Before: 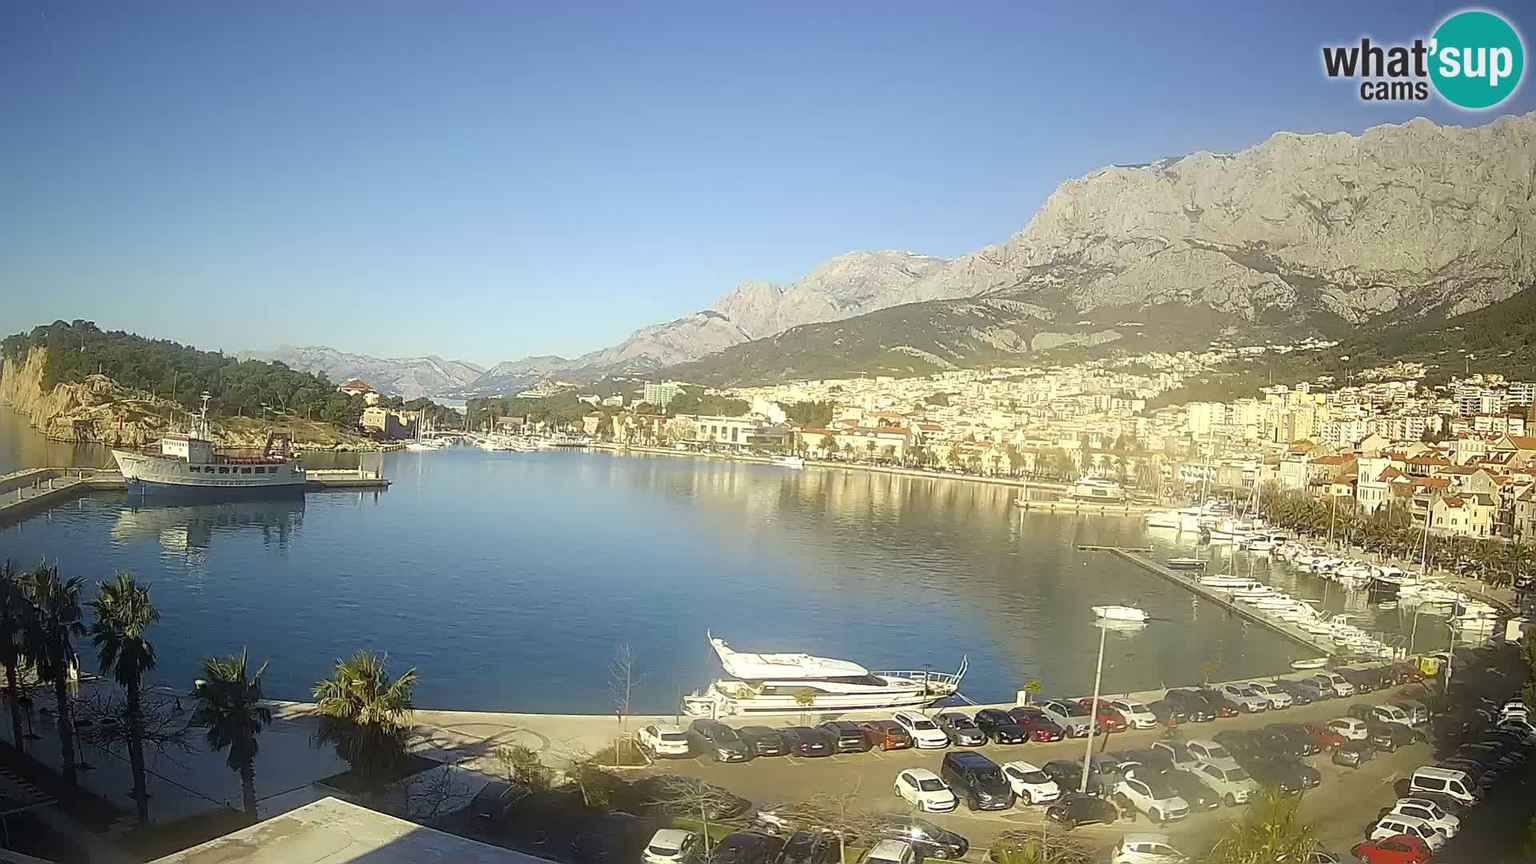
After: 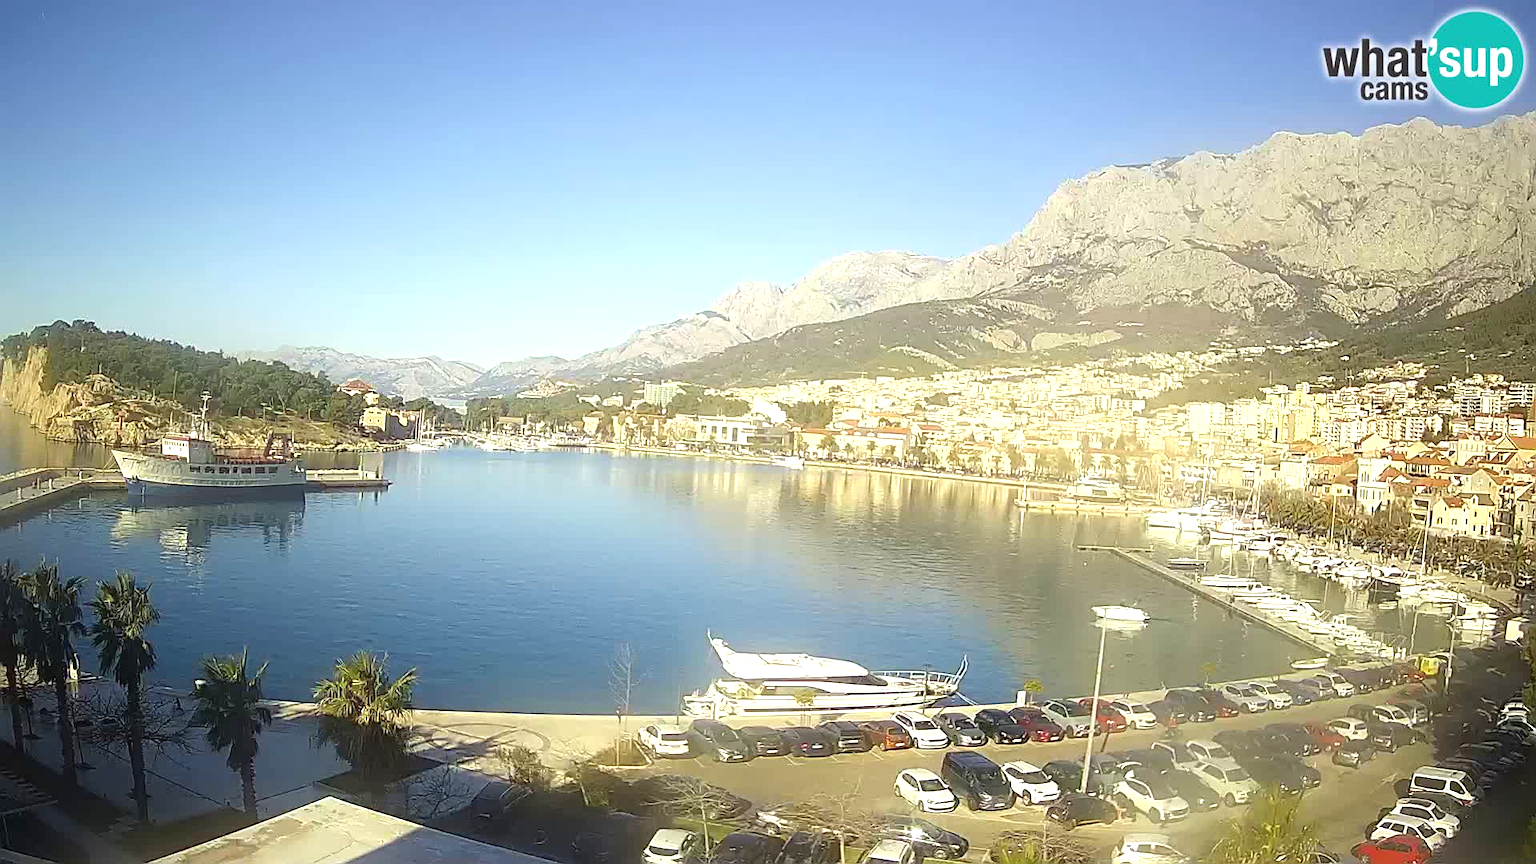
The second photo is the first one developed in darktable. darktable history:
tone equalizer: on, module defaults
exposure: exposure 0.6 EV, compensate highlight preservation false
local contrast: mode bilateral grid, contrast 100, coarseness 100, detail 91%, midtone range 0.2
